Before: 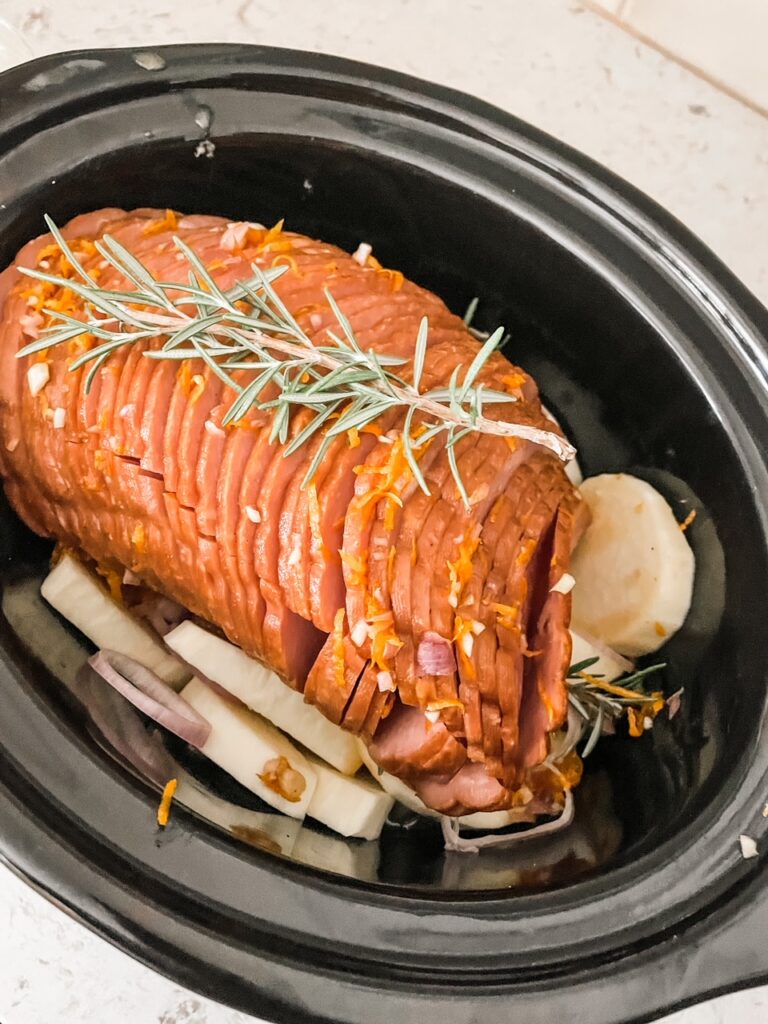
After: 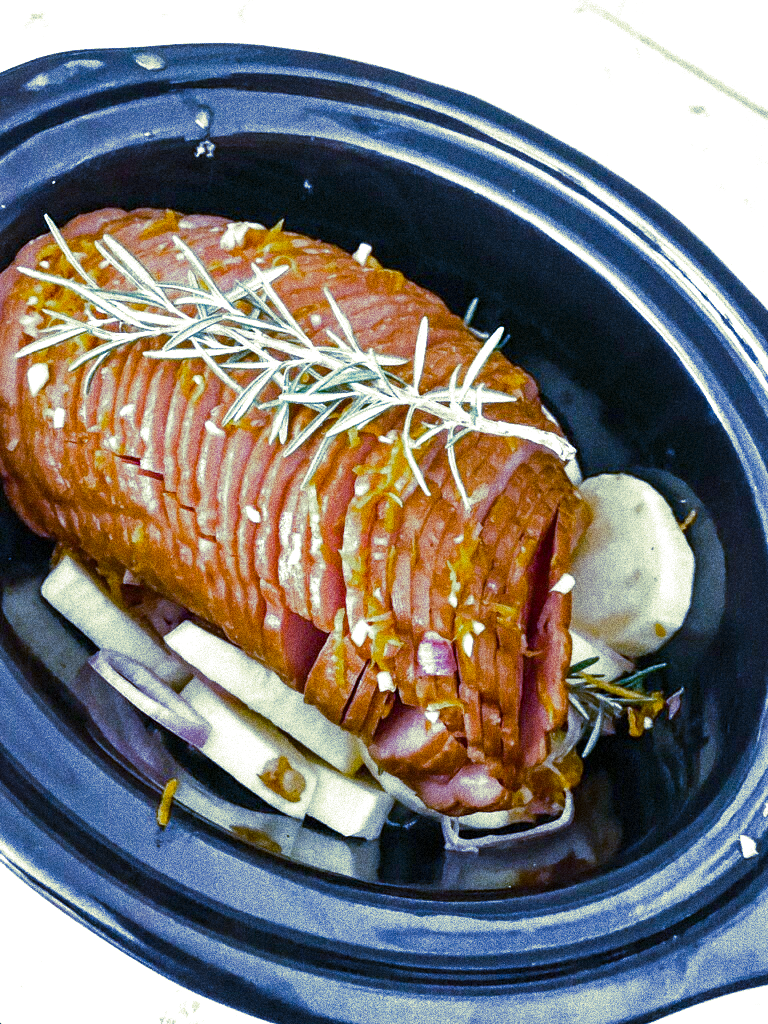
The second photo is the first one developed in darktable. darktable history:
color balance rgb: perceptual saturation grading › global saturation 20%, perceptual saturation grading › highlights -25%, perceptual saturation grading › shadows 50.52%, global vibrance 40.24%
white balance: red 0.766, blue 1.537
grain: coarseness 14.49 ISO, strength 48.04%, mid-tones bias 35%
split-toning: shadows › hue 290.82°, shadows › saturation 0.34, highlights › saturation 0.38, balance 0, compress 50%
